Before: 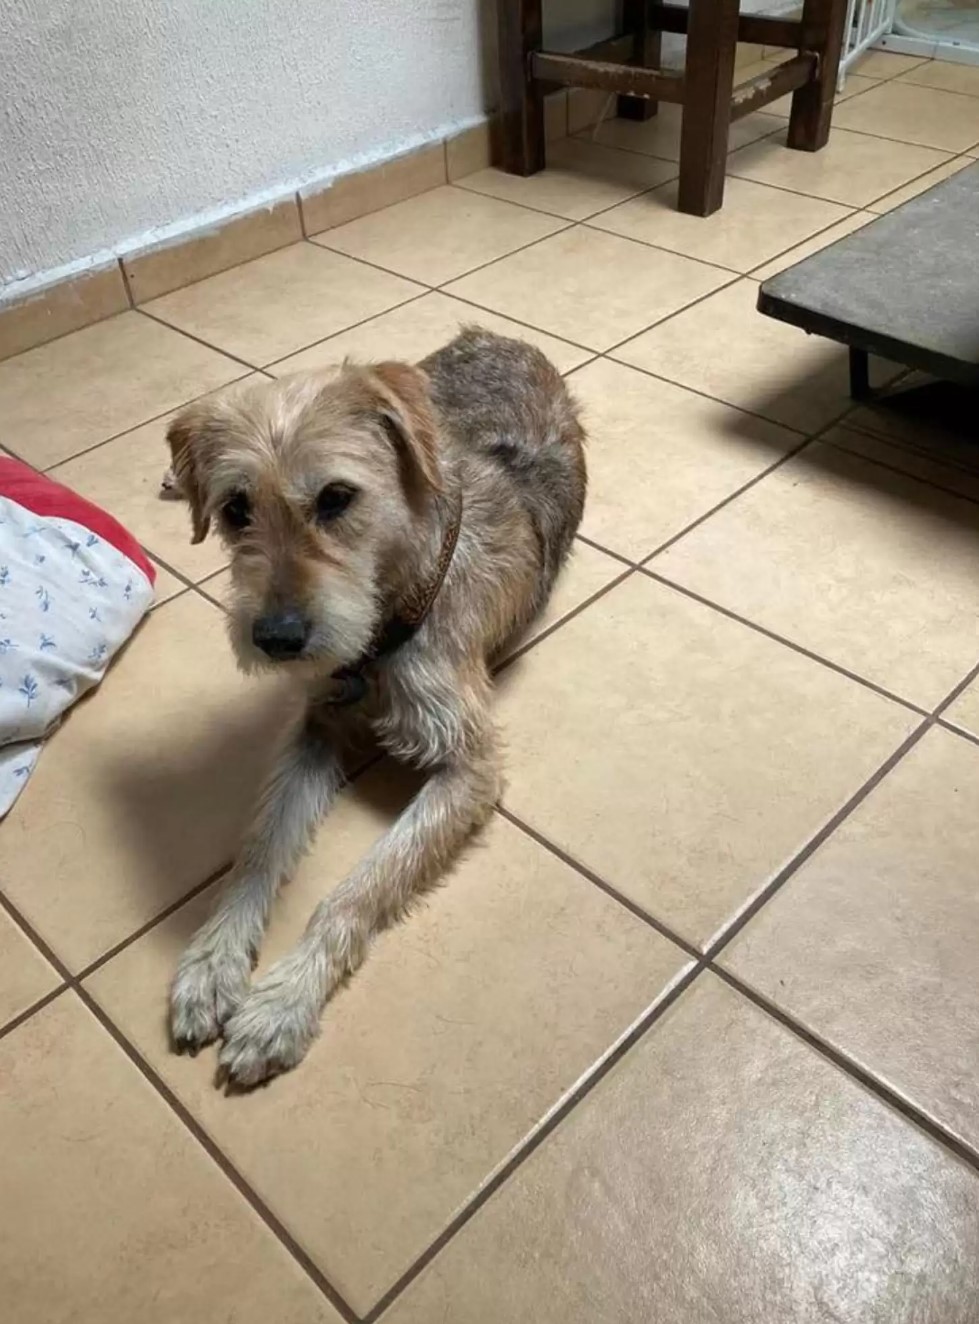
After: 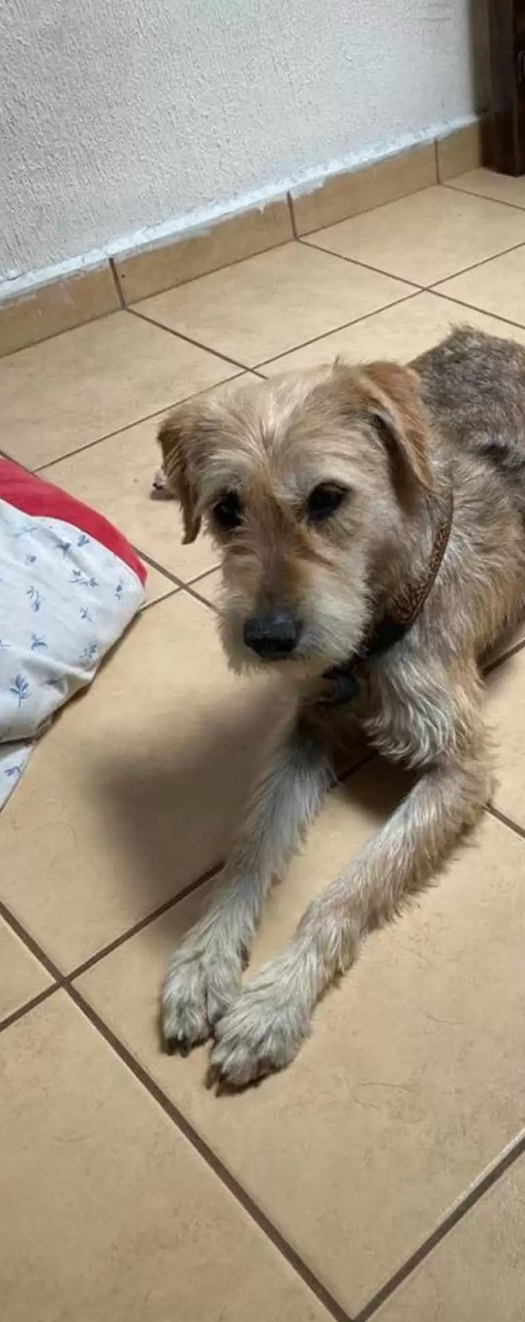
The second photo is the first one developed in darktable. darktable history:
crop: left 0.986%, right 45.358%, bottom 0.092%
